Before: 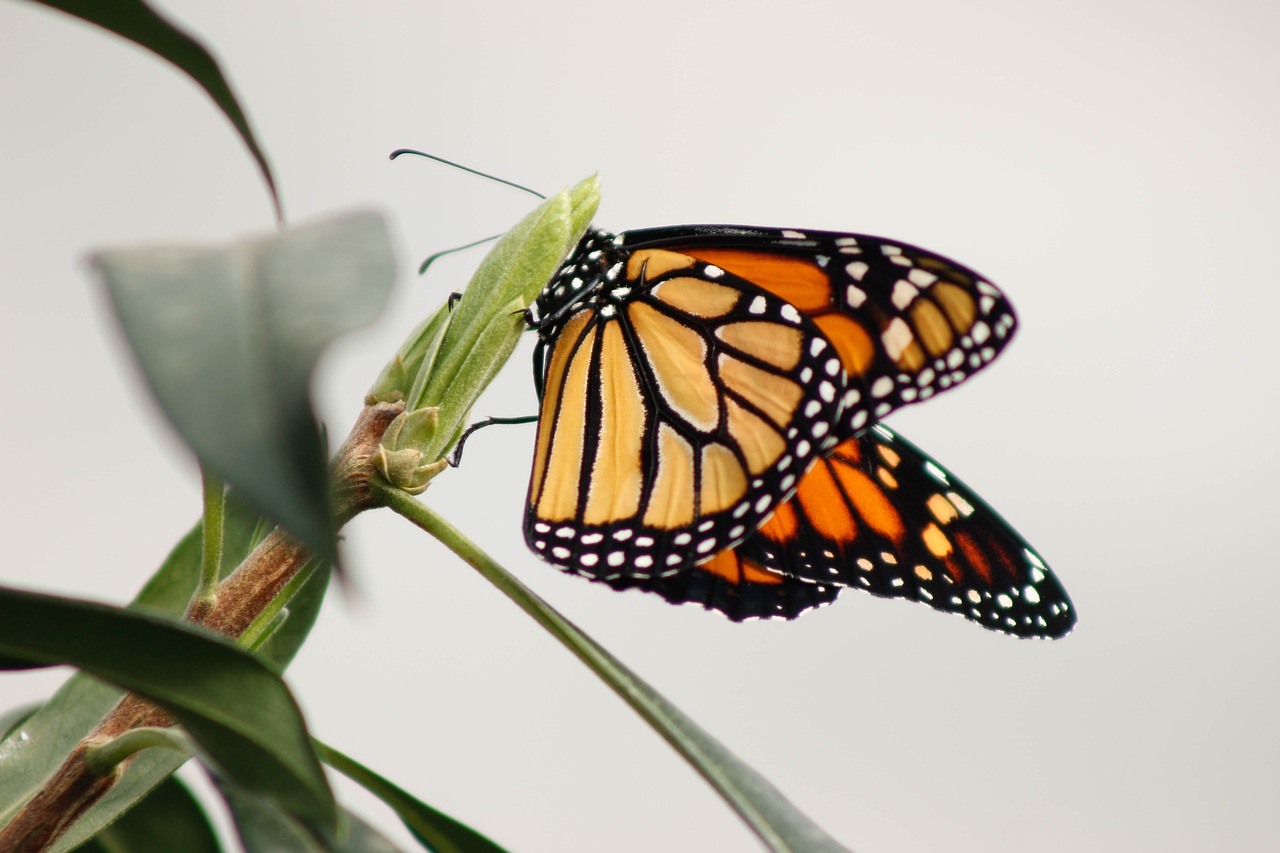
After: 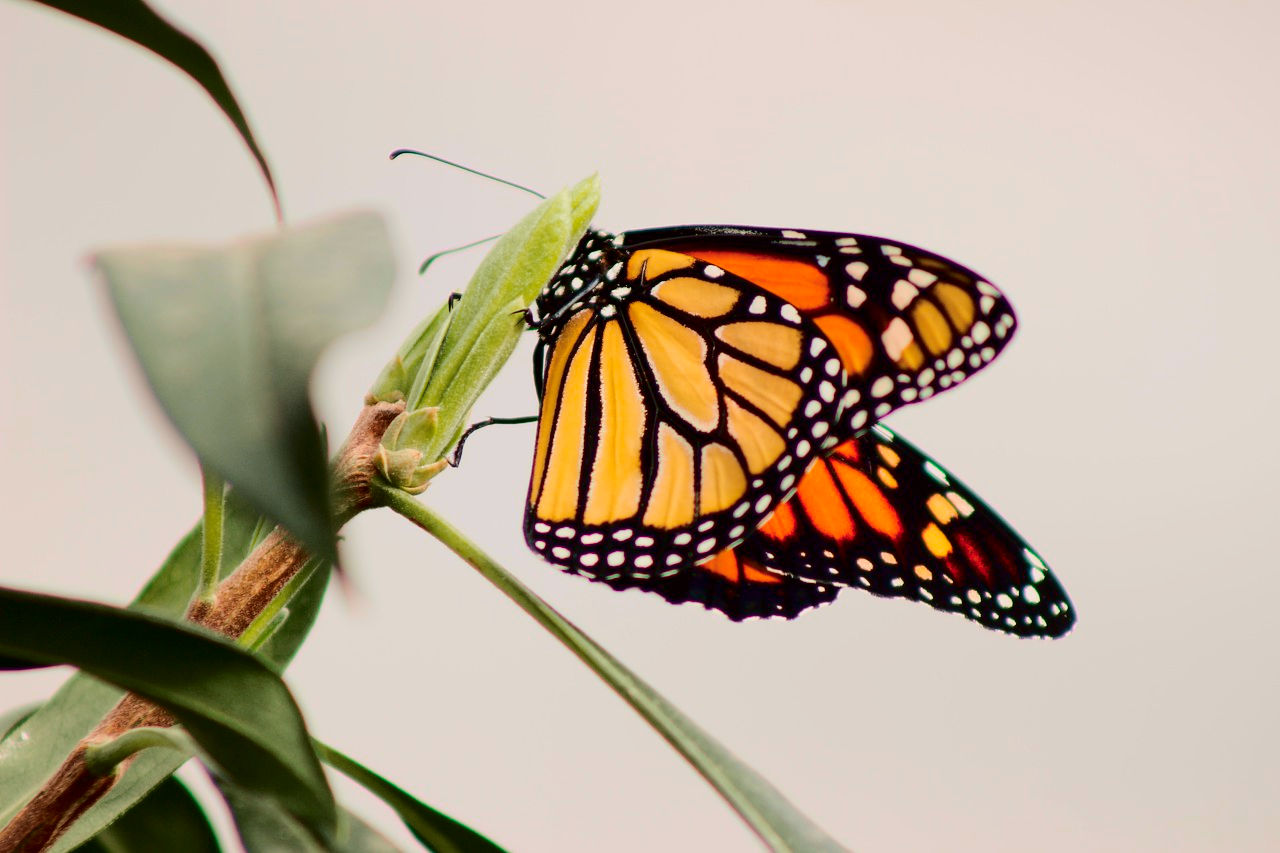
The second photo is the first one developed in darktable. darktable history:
color balance rgb: perceptual saturation grading › global saturation 25%, perceptual brilliance grading › mid-tones 10%, perceptual brilliance grading › shadows 15%, global vibrance 20%
tone curve: curves: ch0 [(0, 0) (0.049, 0.01) (0.154, 0.081) (0.491, 0.519) (0.748, 0.765) (1, 0.919)]; ch1 [(0, 0) (0.172, 0.123) (0.317, 0.272) (0.401, 0.422) (0.489, 0.496) (0.531, 0.557) (0.615, 0.612) (0.741, 0.783) (1, 1)]; ch2 [(0, 0) (0.411, 0.424) (0.483, 0.478) (0.544, 0.56) (0.686, 0.638) (1, 1)], color space Lab, independent channels, preserve colors none
